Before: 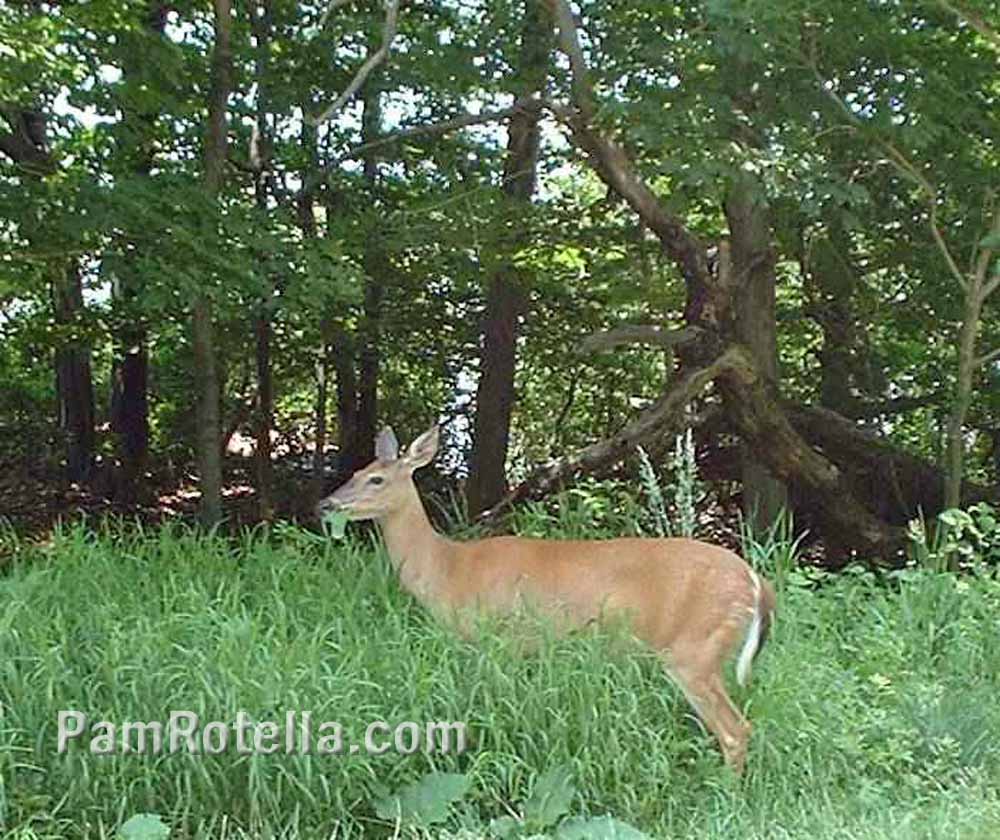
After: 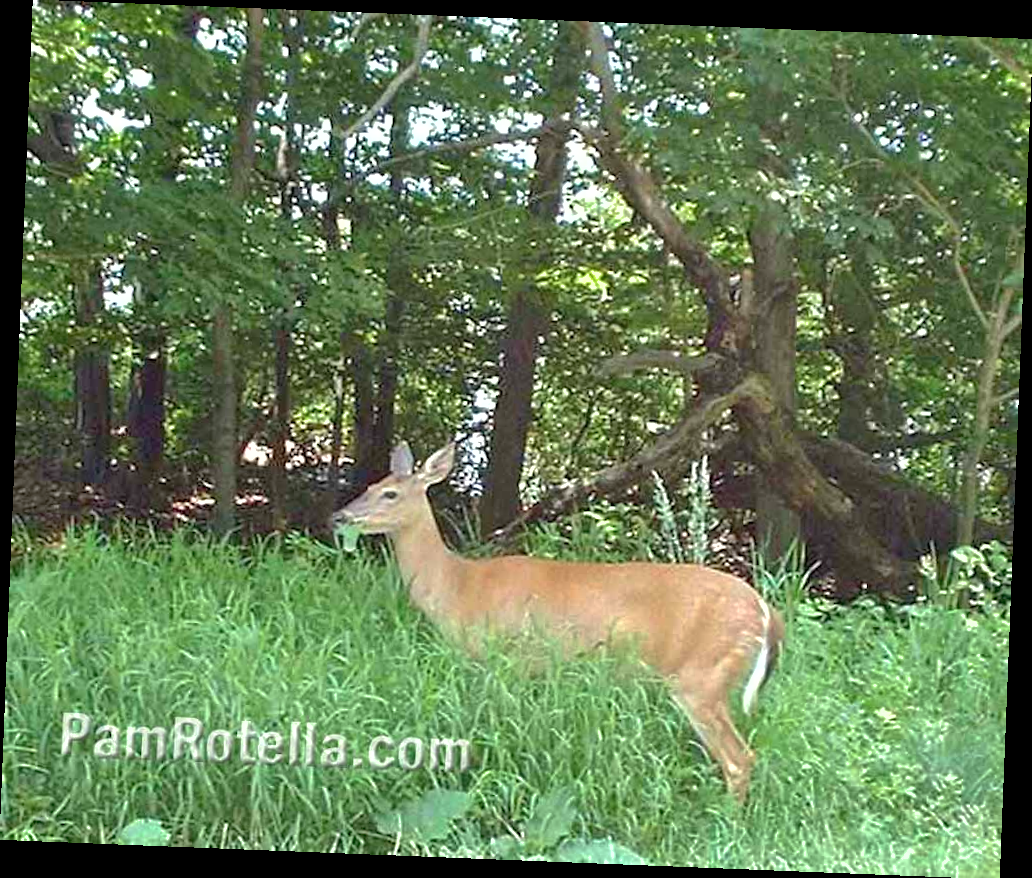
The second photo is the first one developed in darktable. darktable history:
rotate and perspective: rotation 2.27°, automatic cropping off
shadows and highlights: on, module defaults
exposure: exposure 0.559 EV, compensate highlight preservation false
